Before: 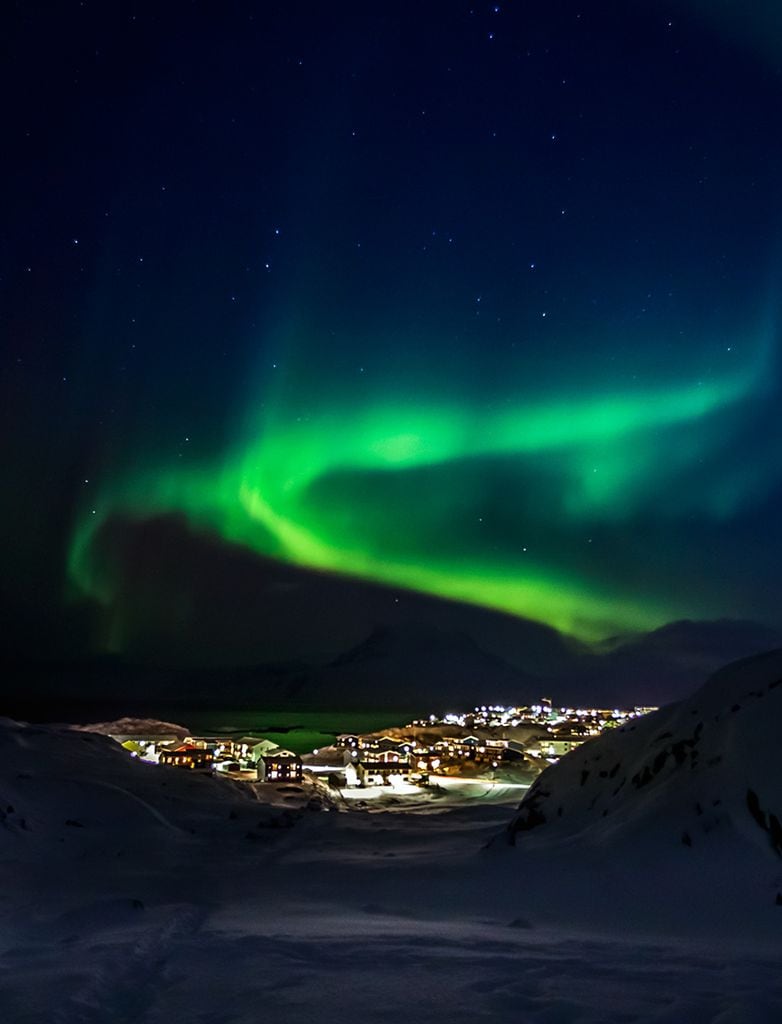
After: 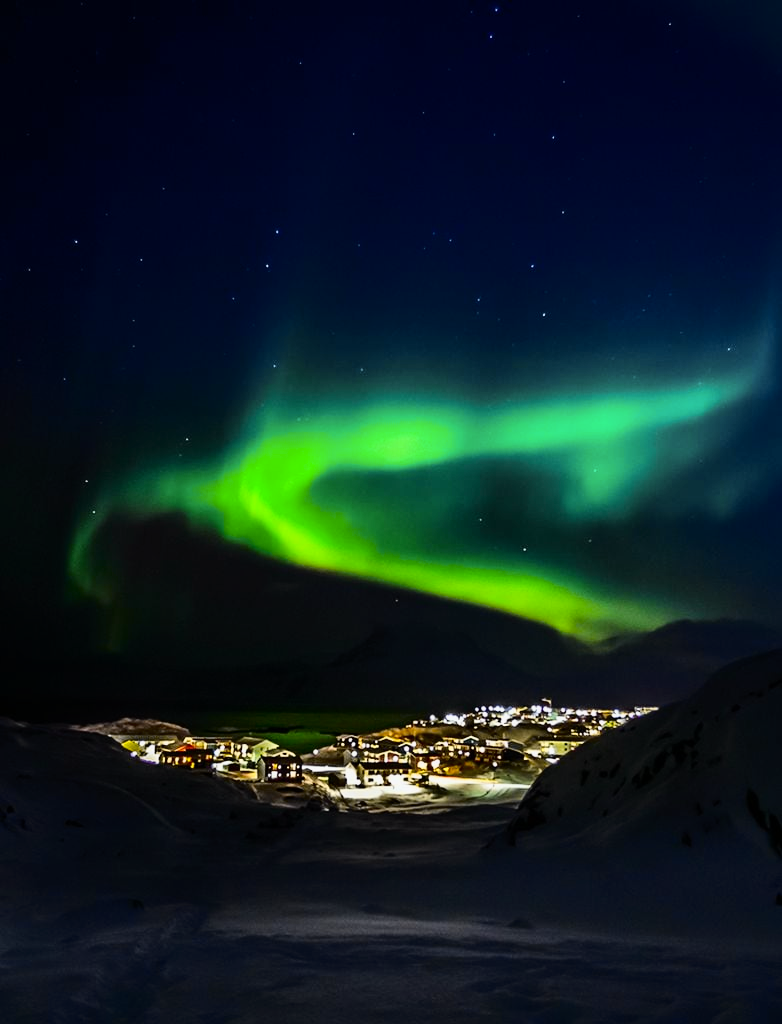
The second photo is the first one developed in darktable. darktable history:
tone curve: curves: ch0 [(0, 0) (0.136, 0.084) (0.346, 0.366) (0.489, 0.559) (0.66, 0.748) (0.849, 0.902) (1, 0.974)]; ch1 [(0, 0) (0.353, 0.344) (0.45, 0.46) (0.498, 0.498) (0.521, 0.512) (0.563, 0.559) (0.592, 0.605) (0.641, 0.673) (1, 1)]; ch2 [(0, 0) (0.333, 0.346) (0.375, 0.375) (0.424, 0.43) (0.476, 0.492) (0.502, 0.502) (0.524, 0.531) (0.579, 0.61) (0.612, 0.644) (0.641, 0.722) (1, 1)], color space Lab, independent channels, preserve colors none
